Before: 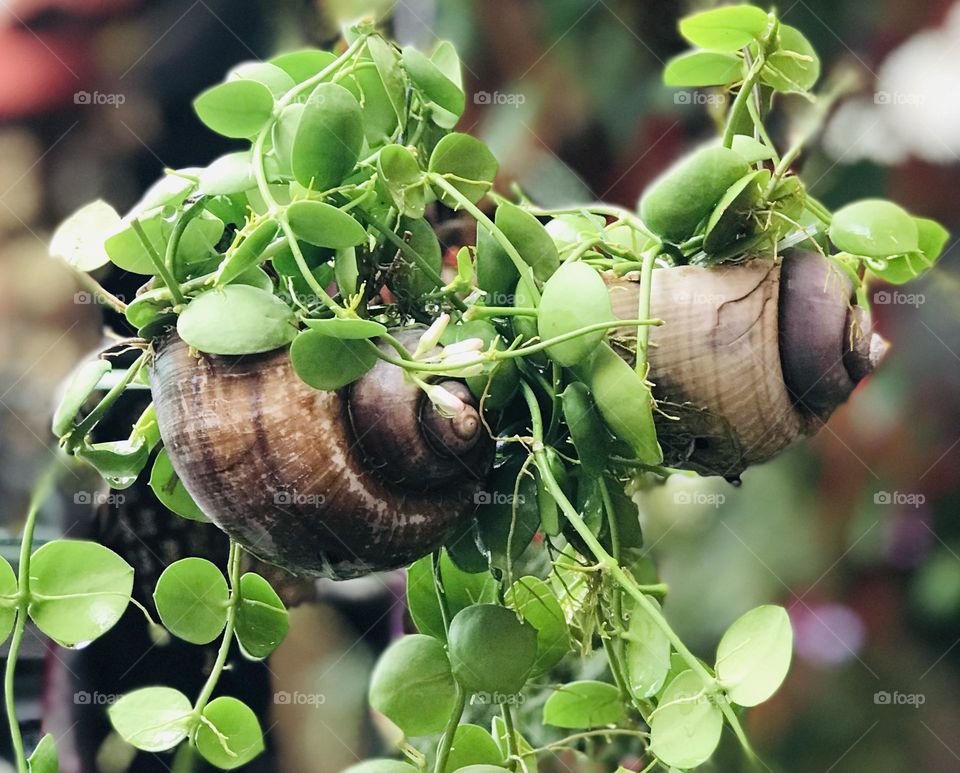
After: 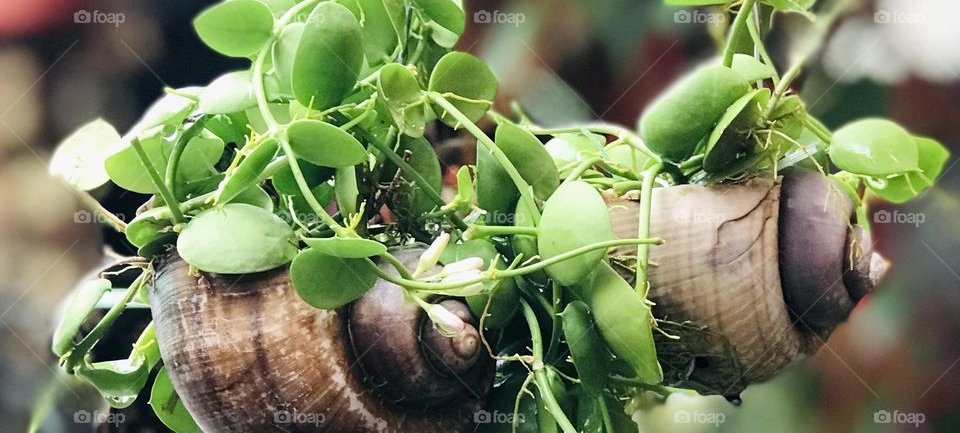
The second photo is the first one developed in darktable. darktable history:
local contrast: mode bilateral grid, contrast 20, coarseness 50, detail 120%, midtone range 0.2
crop and rotate: top 10.605%, bottom 33.274%
